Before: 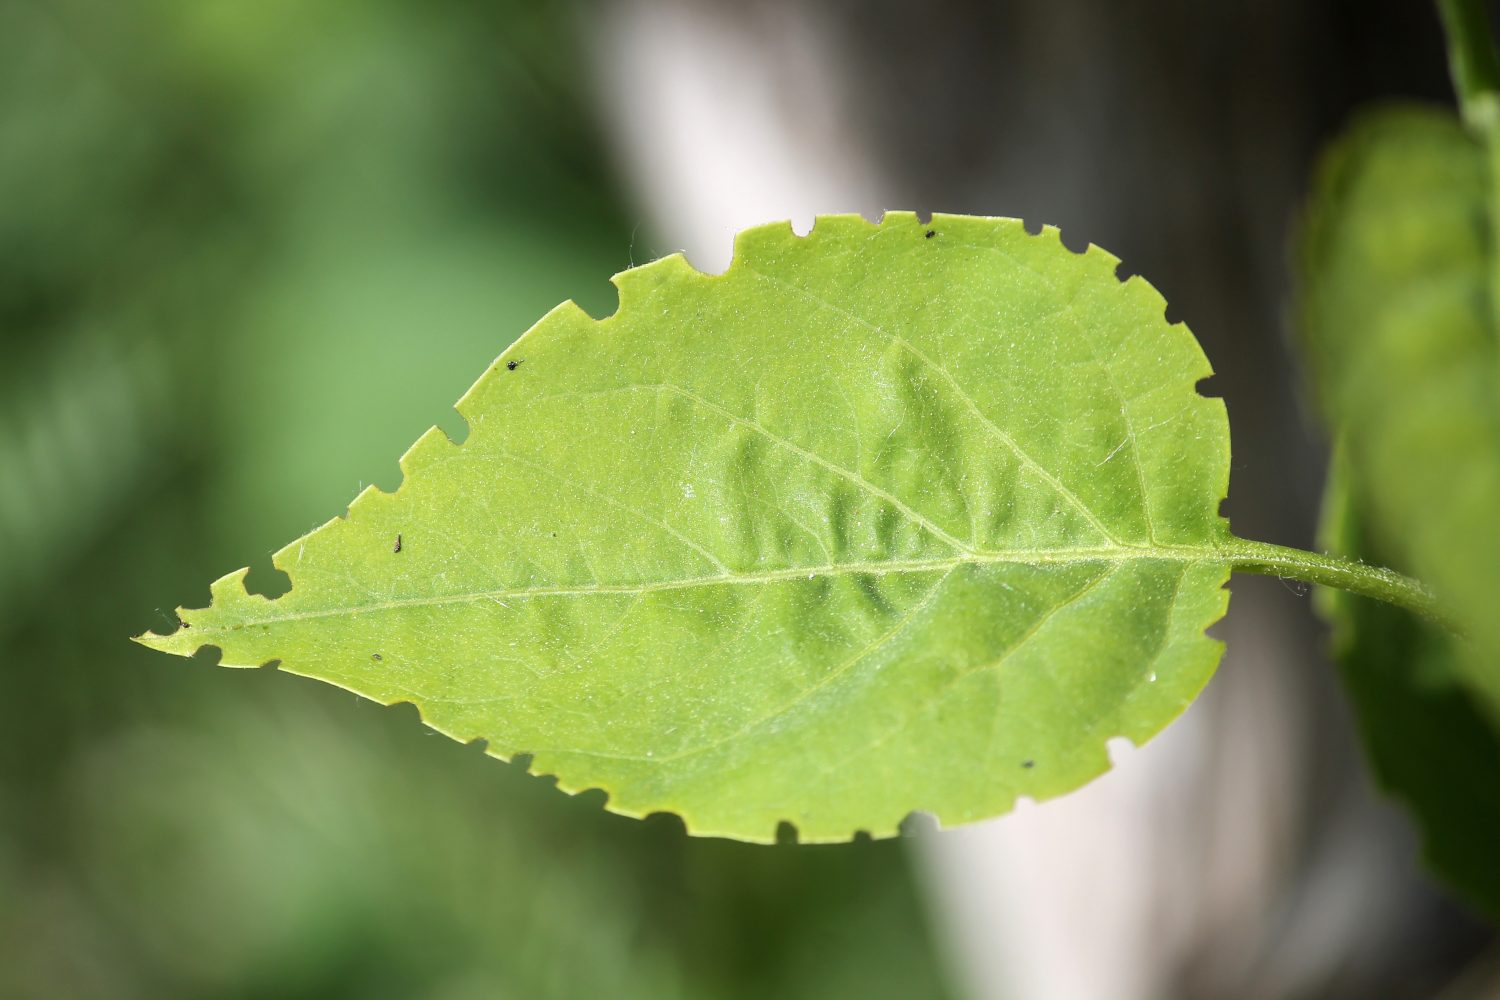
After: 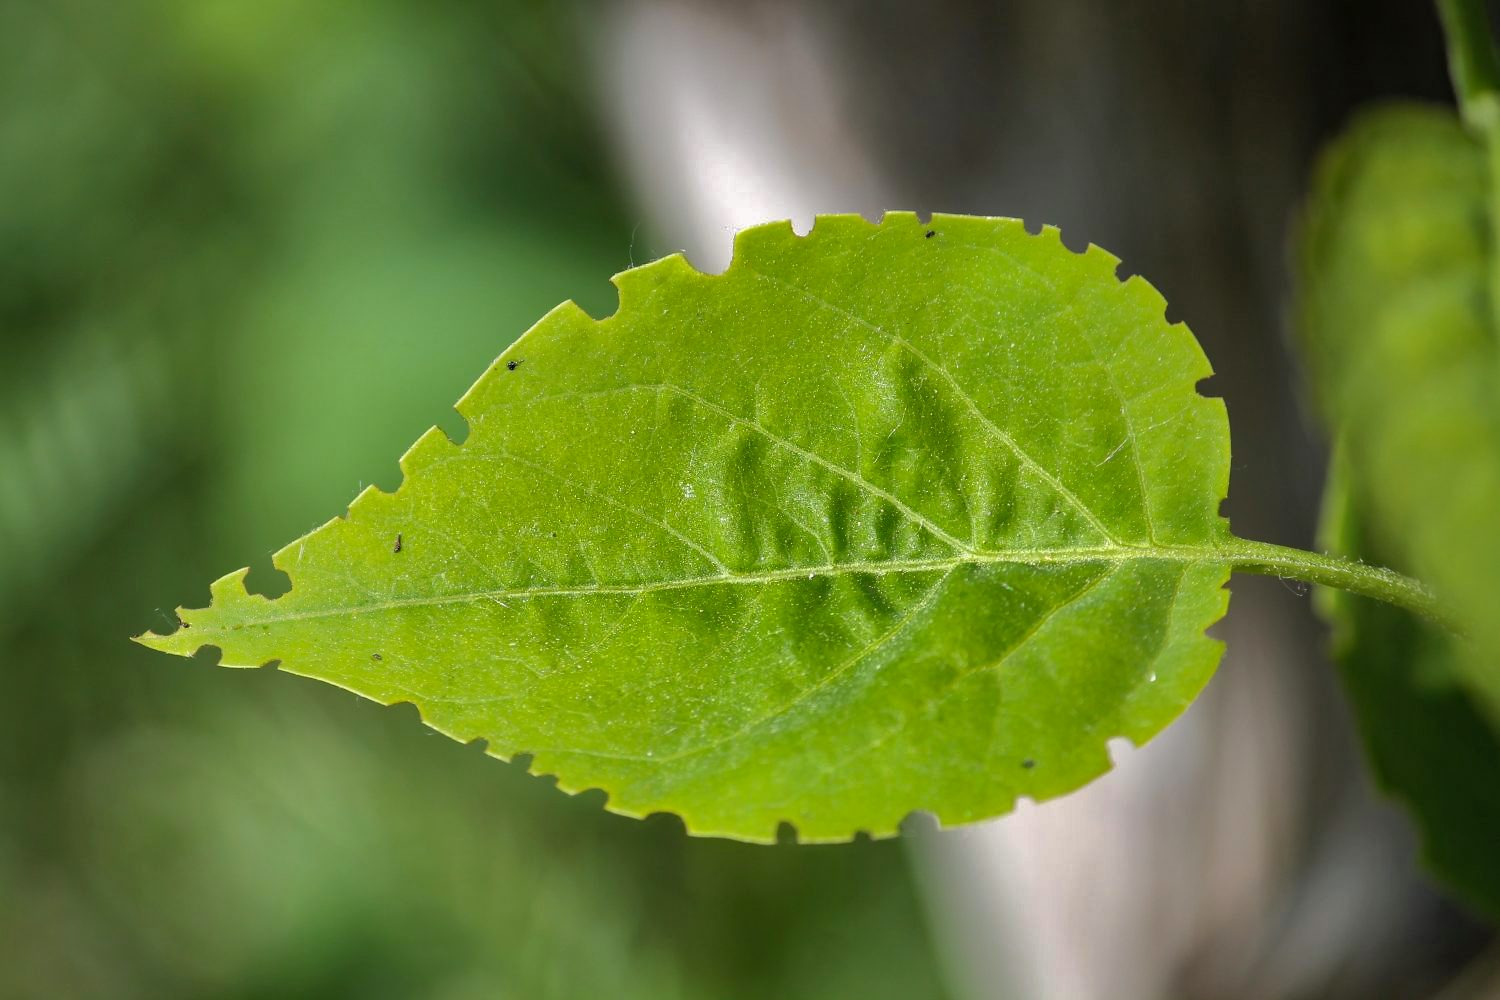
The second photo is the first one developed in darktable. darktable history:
shadows and highlights: shadows 38.83, highlights -75.66
haze removal: strength 0.293, distance 0.254, compatibility mode true, adaptive false
